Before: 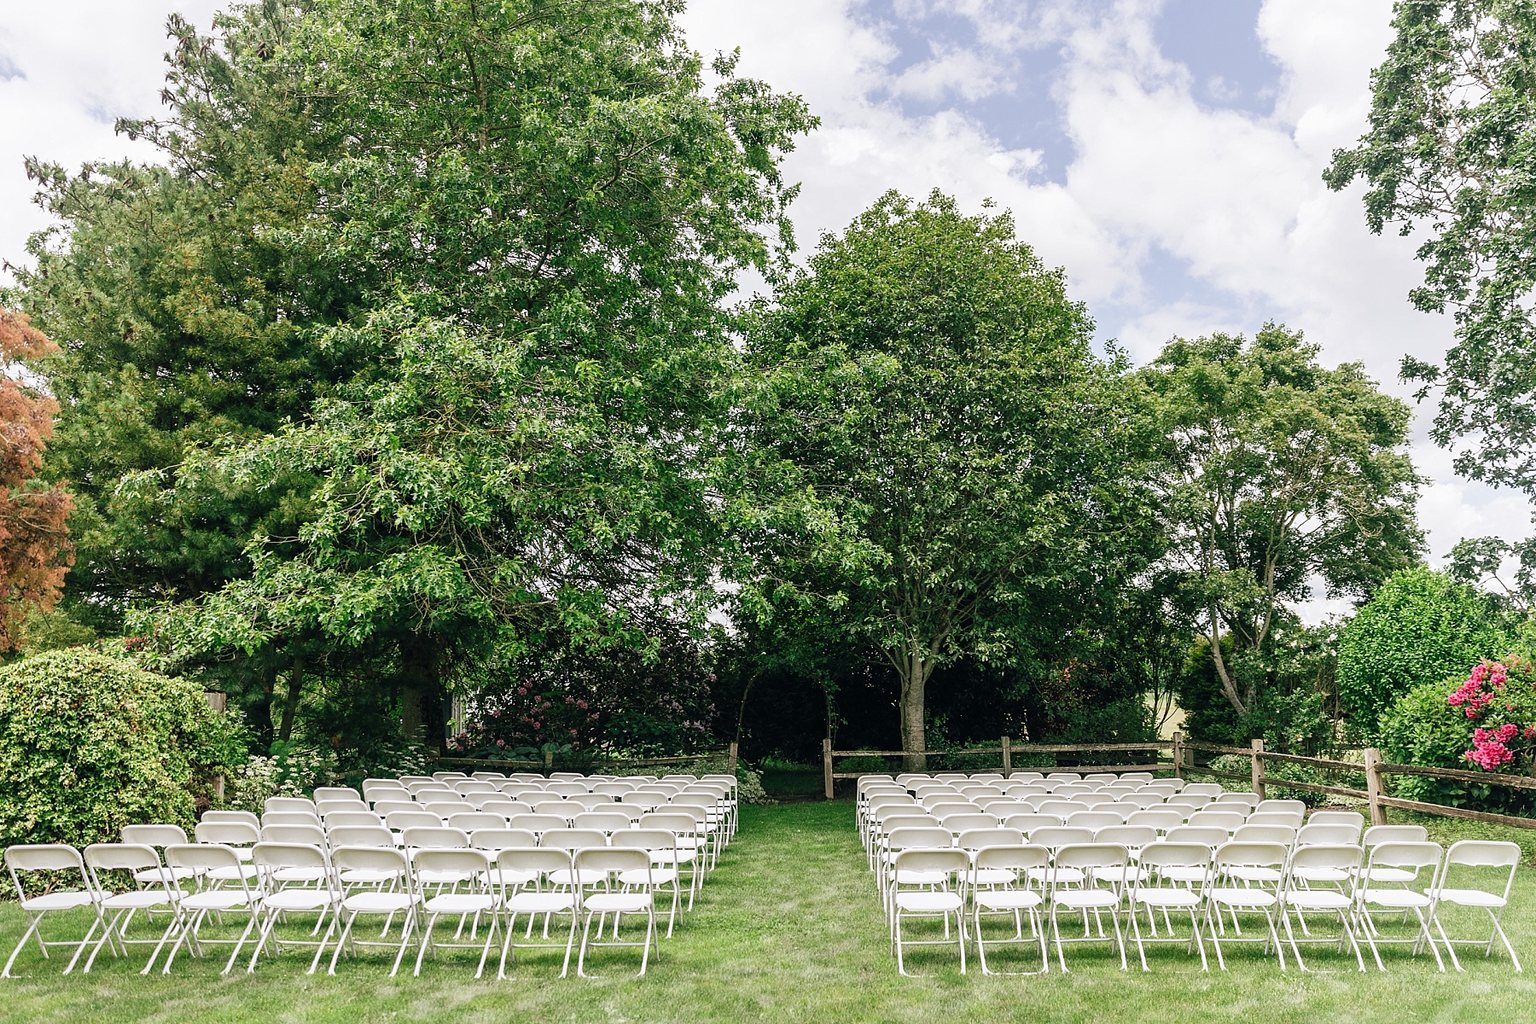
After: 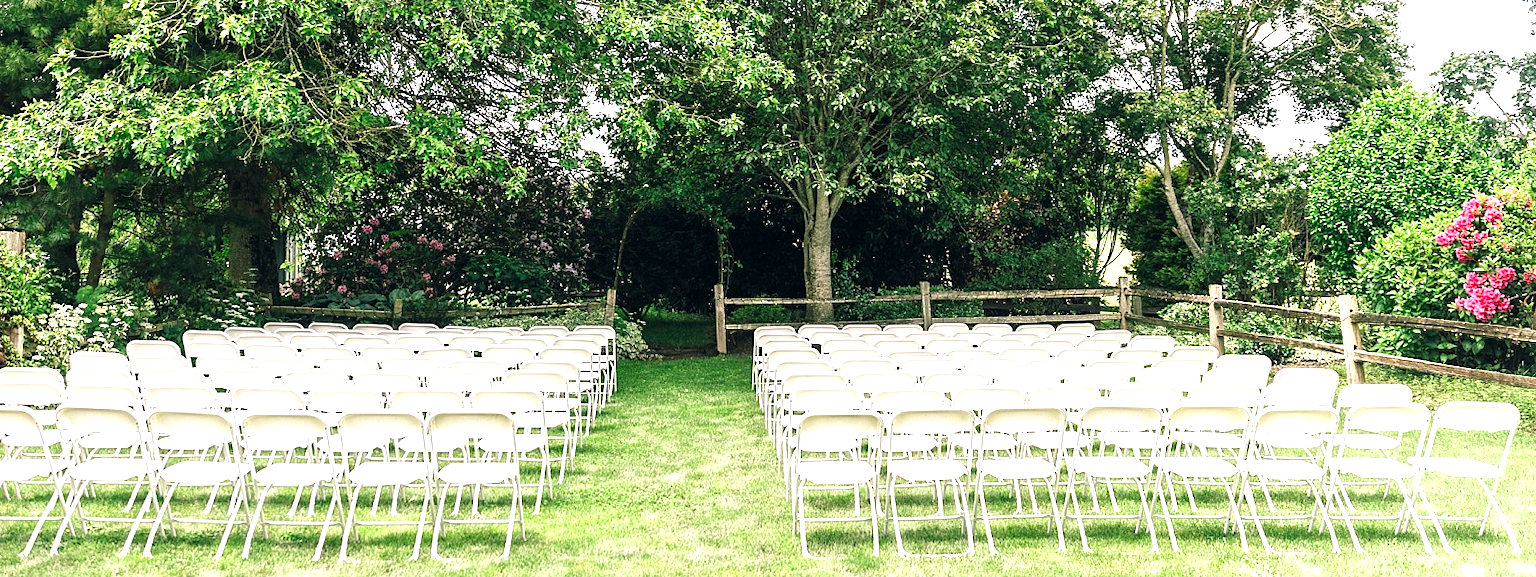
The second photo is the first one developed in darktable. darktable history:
exposure: black level correction 0.001, exposure 1.129 EV, compensate exposure bias true, compensate highlight preservation false
crop and rotate: left 13.306%, top 48.129%, bottom 2.928%
